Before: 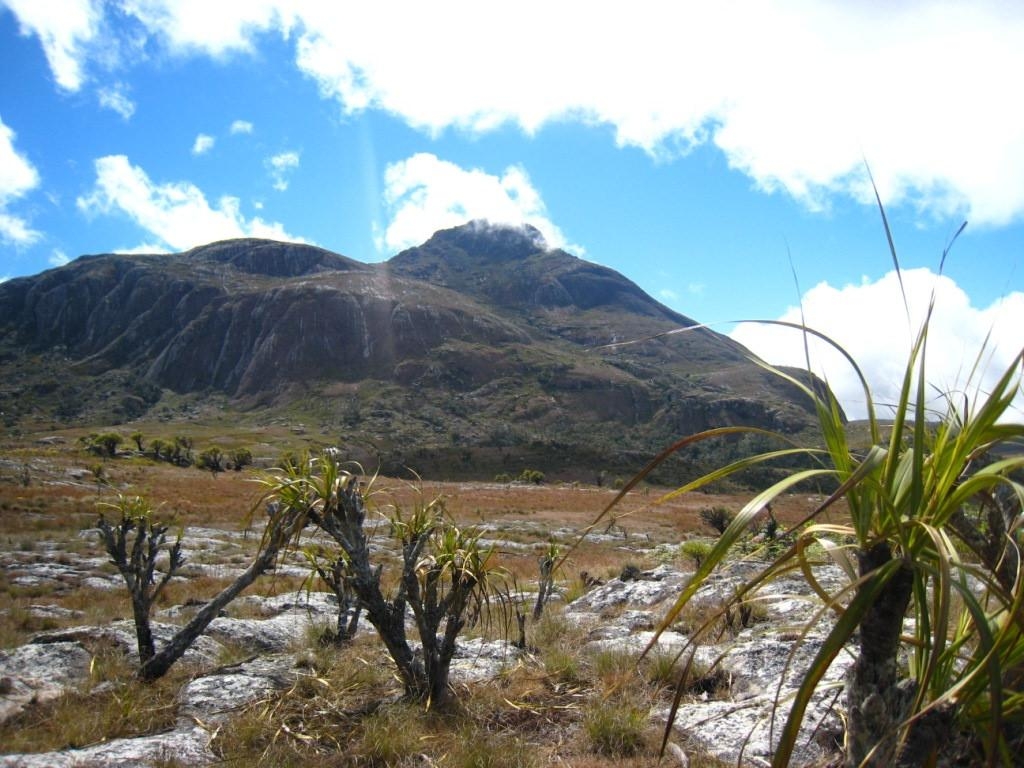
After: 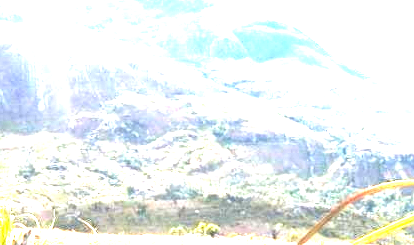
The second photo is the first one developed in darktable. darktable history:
crop: left 31.751%, top 32.172%, right 27.8%, bottom 35.83%
exposure: black level correction 0, exposure 4 EV, compensate exposure bias true, compensate highlight preservation false
